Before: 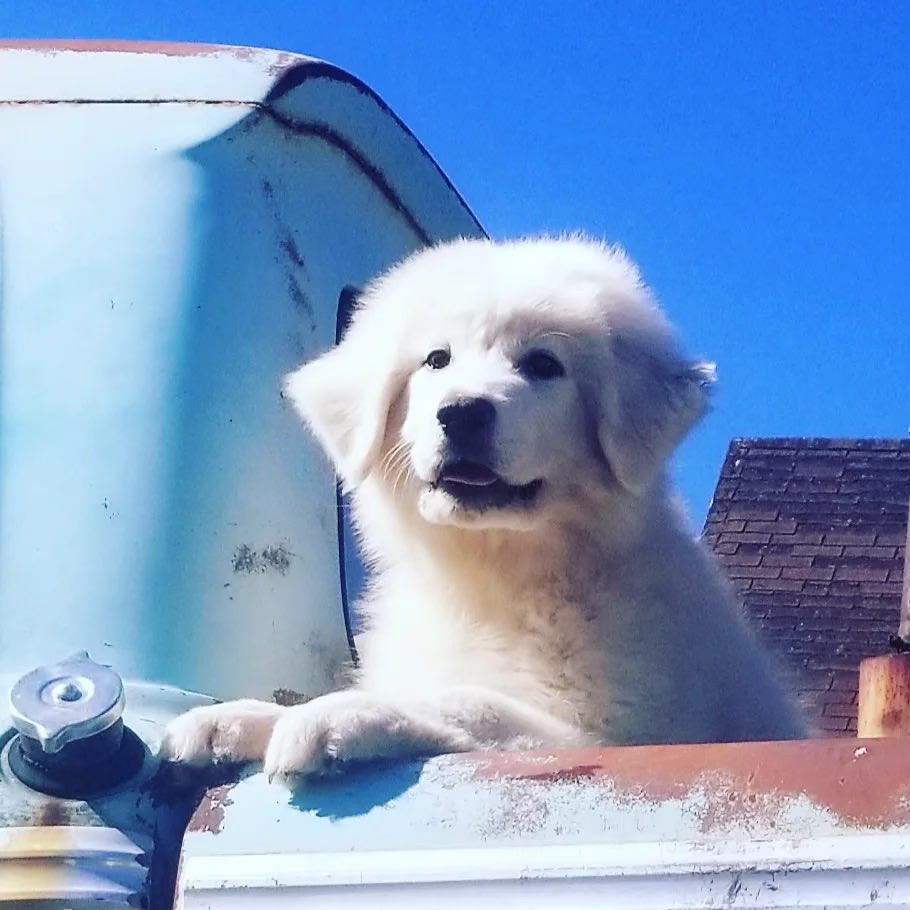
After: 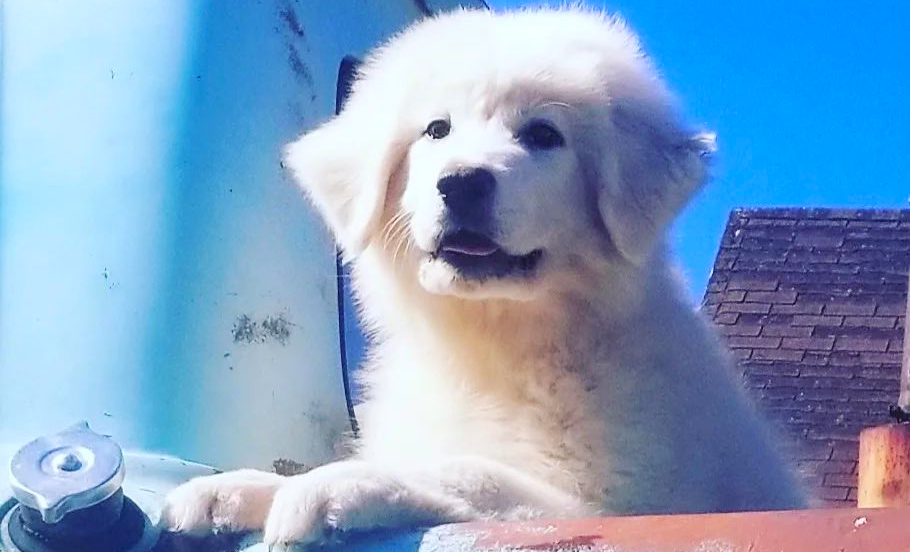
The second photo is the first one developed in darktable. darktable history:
crop and rotate: top 25.357%, bottom 13.942%
contrast brightness saturation: brightness 0.09, saturation 0.19
